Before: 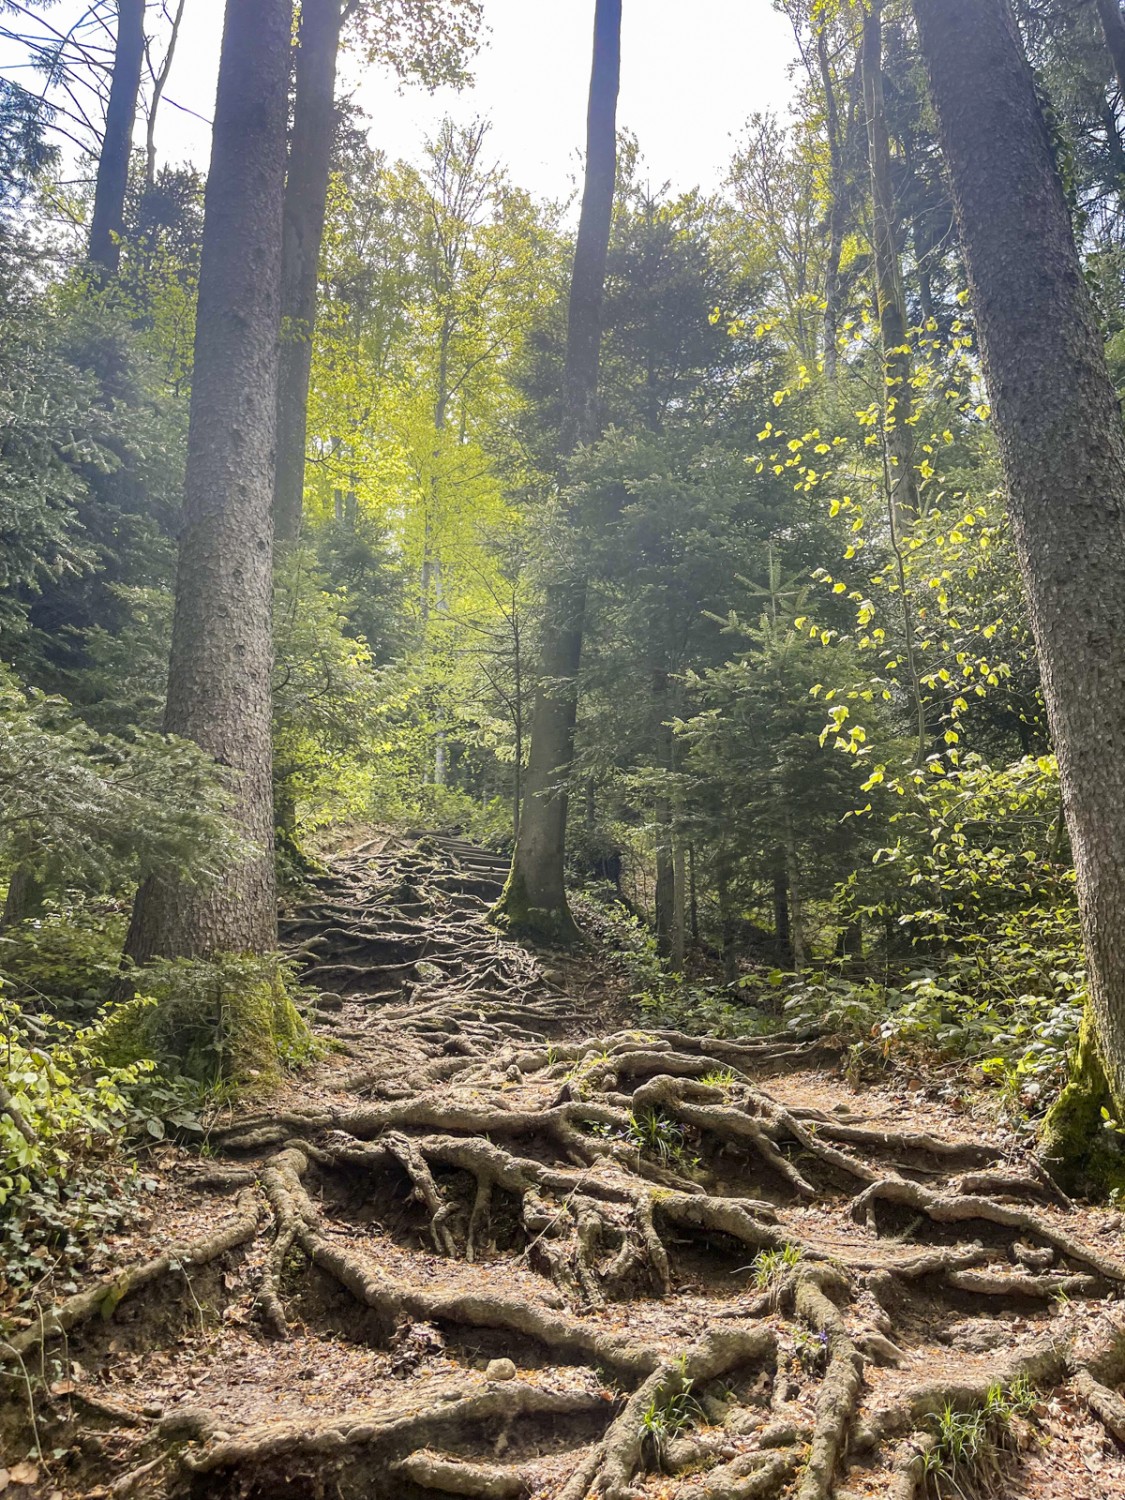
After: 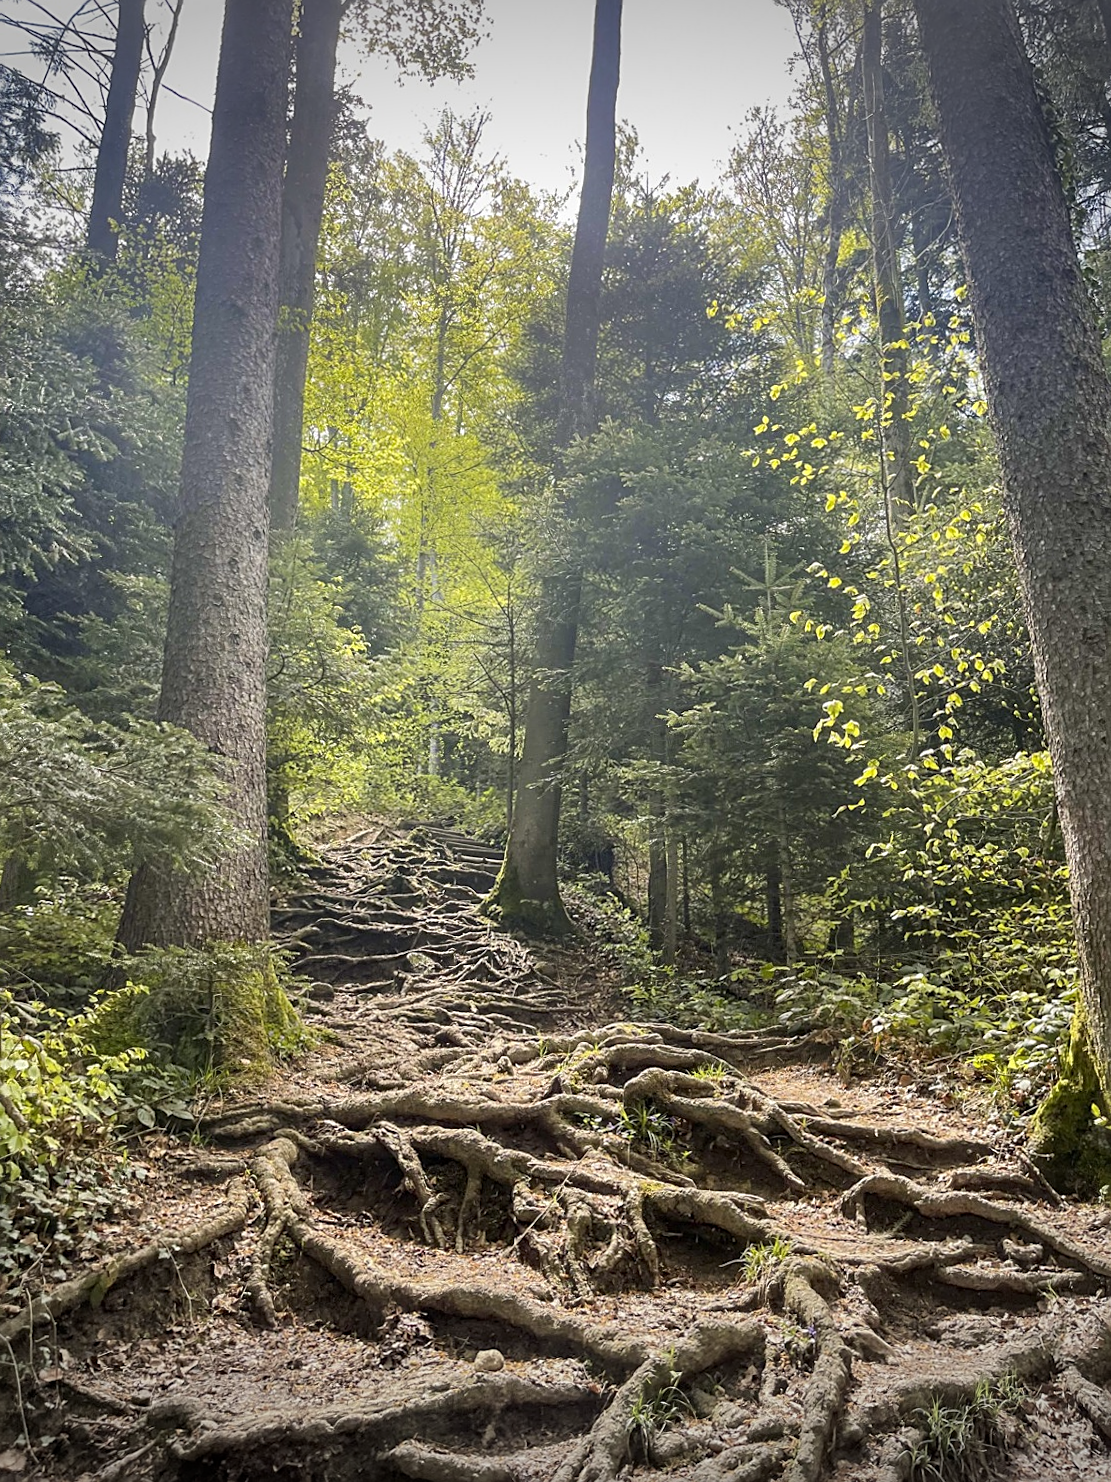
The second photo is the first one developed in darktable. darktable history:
vignetting: fall-off start 100.67%, center (0, 0.004), width/height ratio 1.308
crop and rotate: angle -0.521°
sharpen: amount 0.491
